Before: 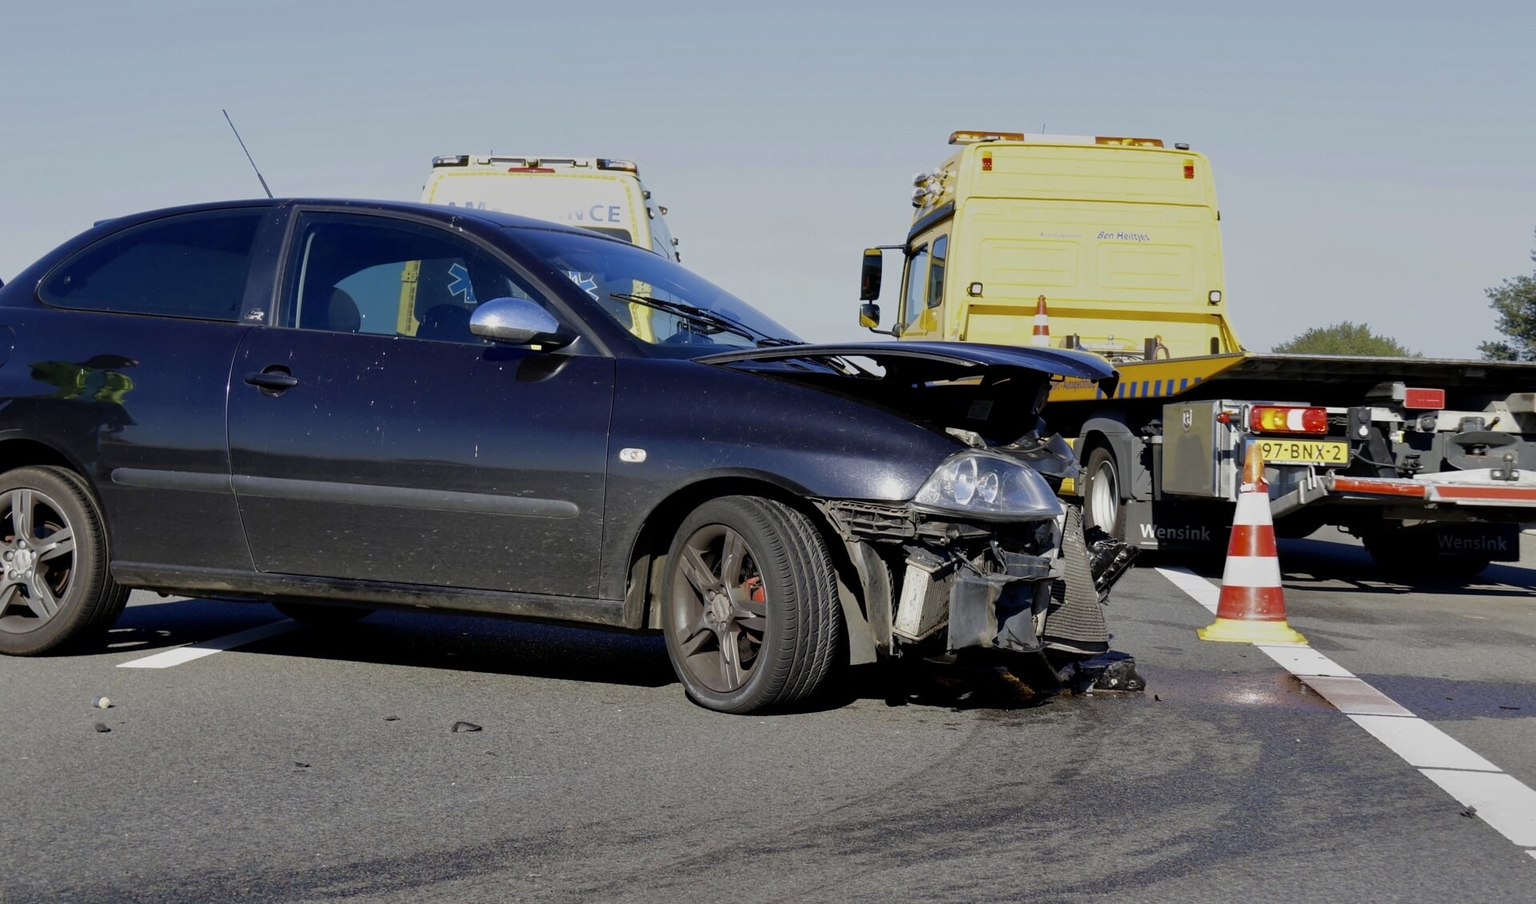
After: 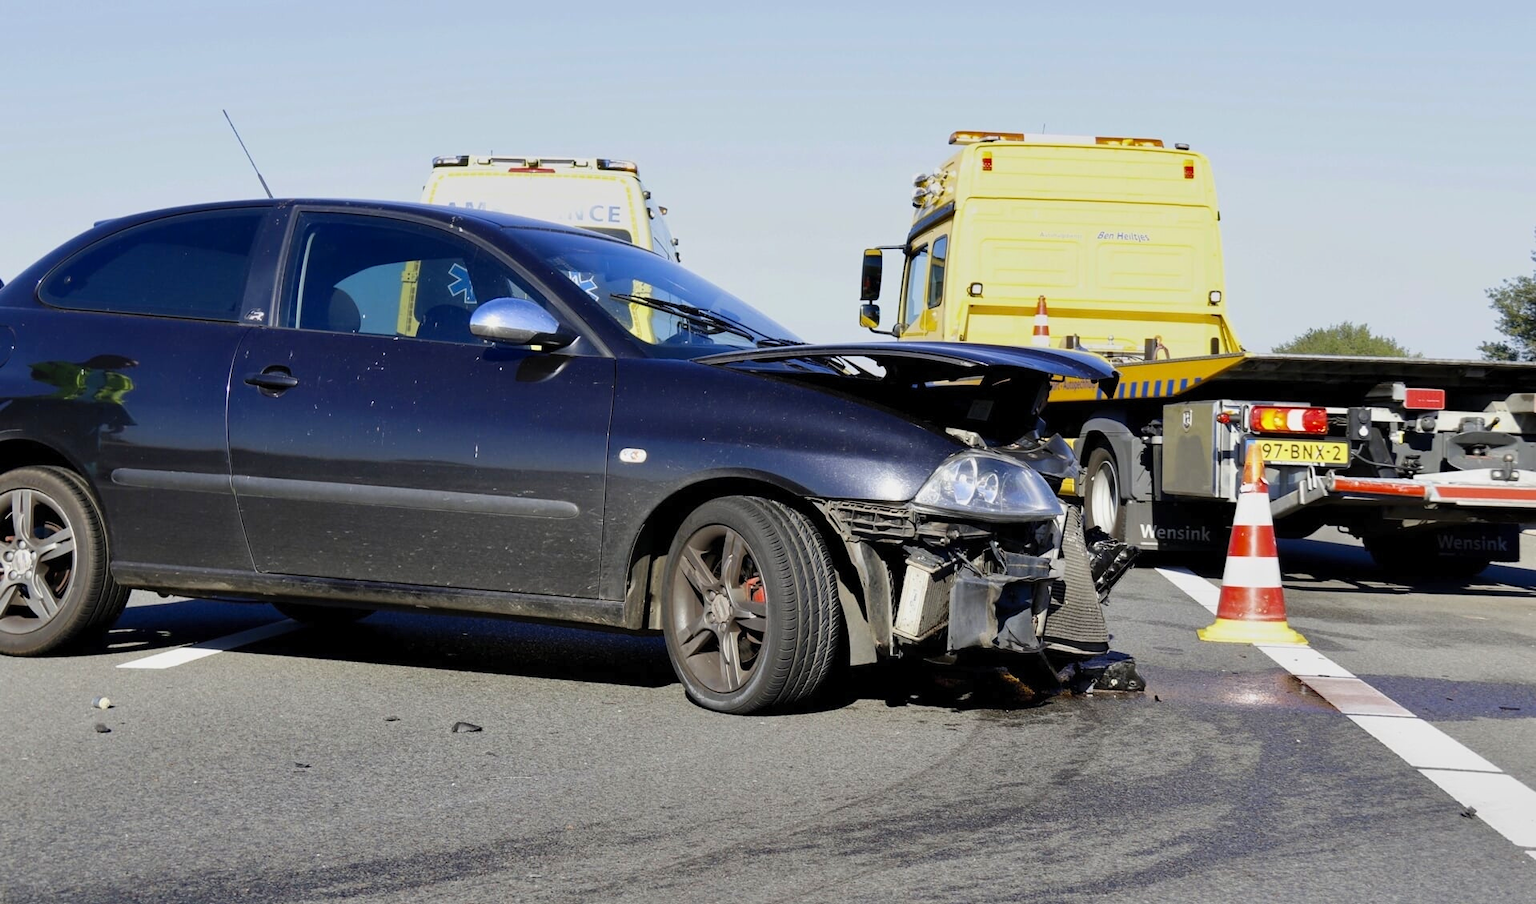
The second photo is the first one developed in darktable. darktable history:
contrast brightness saturation: contrast 0.2, brightness 0.169, saturation 0.216
